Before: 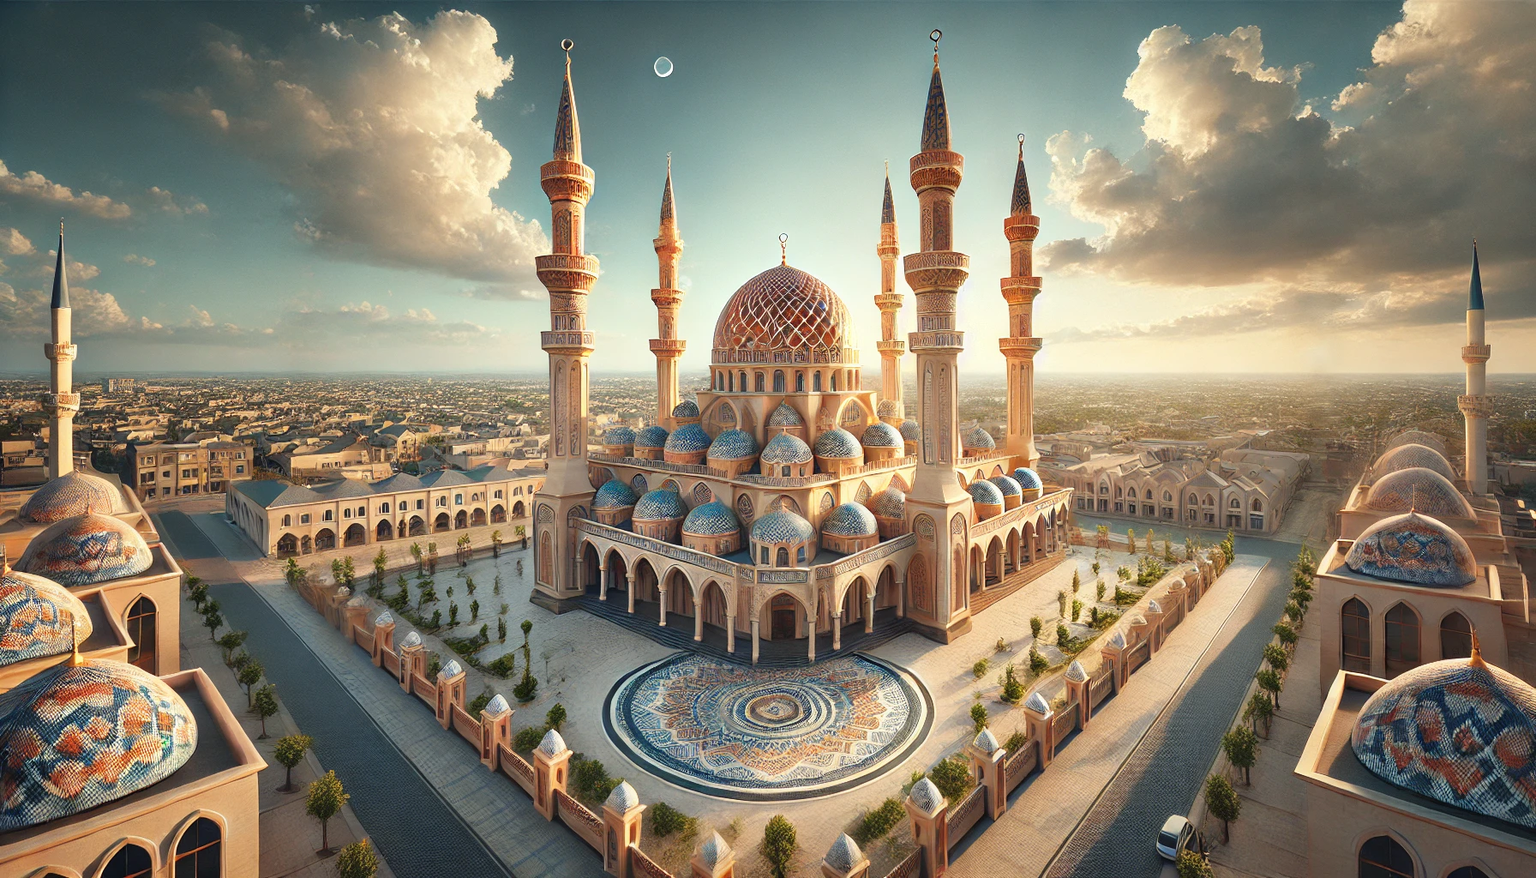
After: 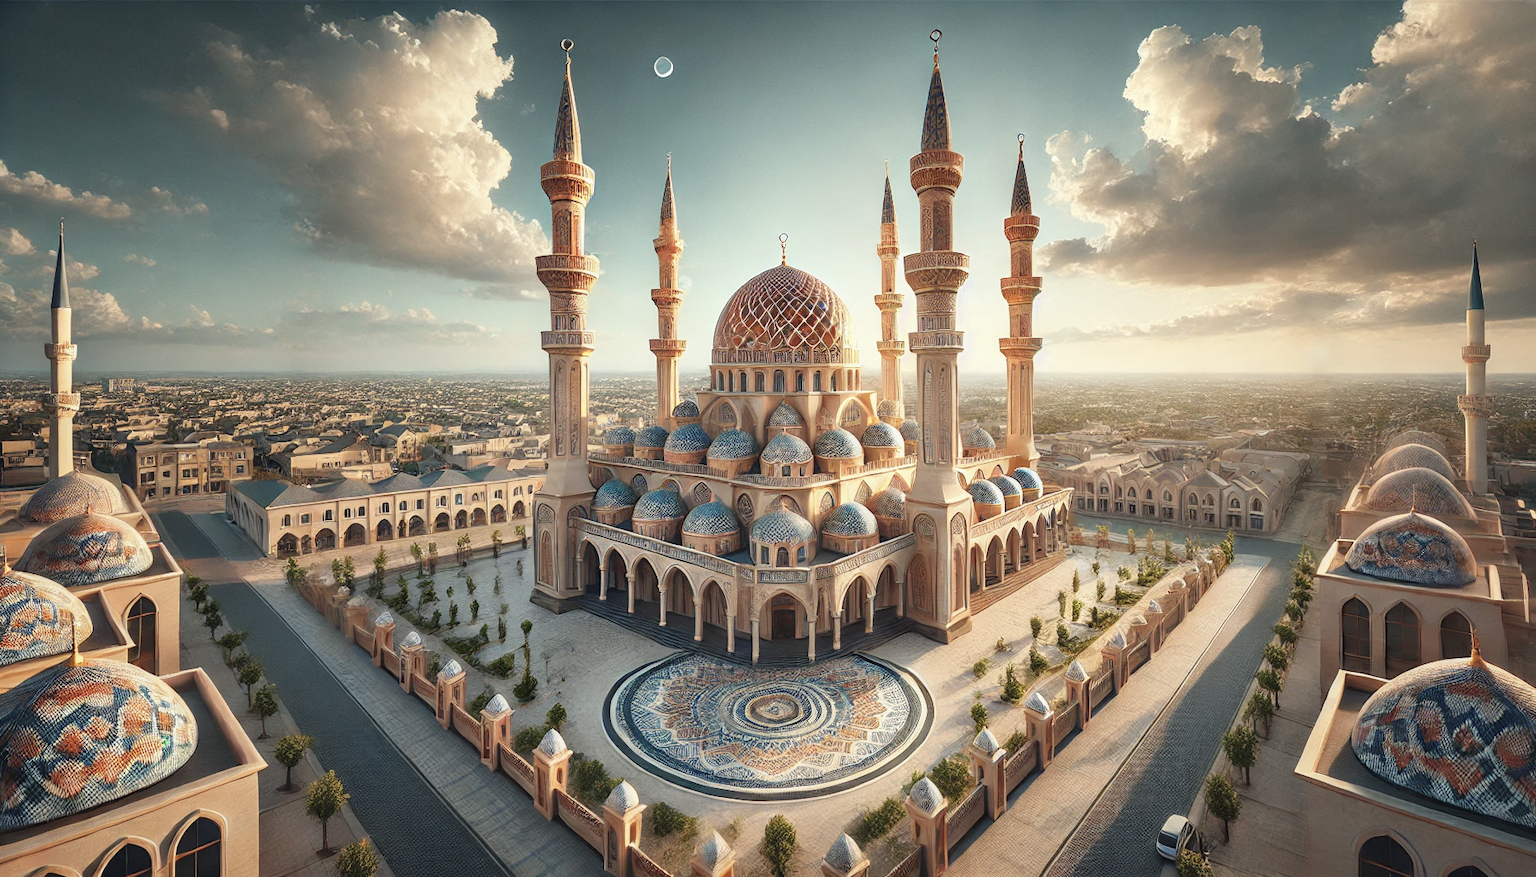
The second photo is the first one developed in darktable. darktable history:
contrast brightness saturation: contrast 0.061, brightness -0.008, saturation -0.23
contrast equalizer: y [[0.5 ×6], [0.5 ×6], [0.5, 0.5, 0.501, 0.545, 0.707, 0.863], [0 ×6], [0 ×6]]
local contrast: detail 110%
color balance rgb: perceptual saturation grading › global saturation 0.133%, global vibrance 7.409%, saturation formula JzAzBz (2021)
